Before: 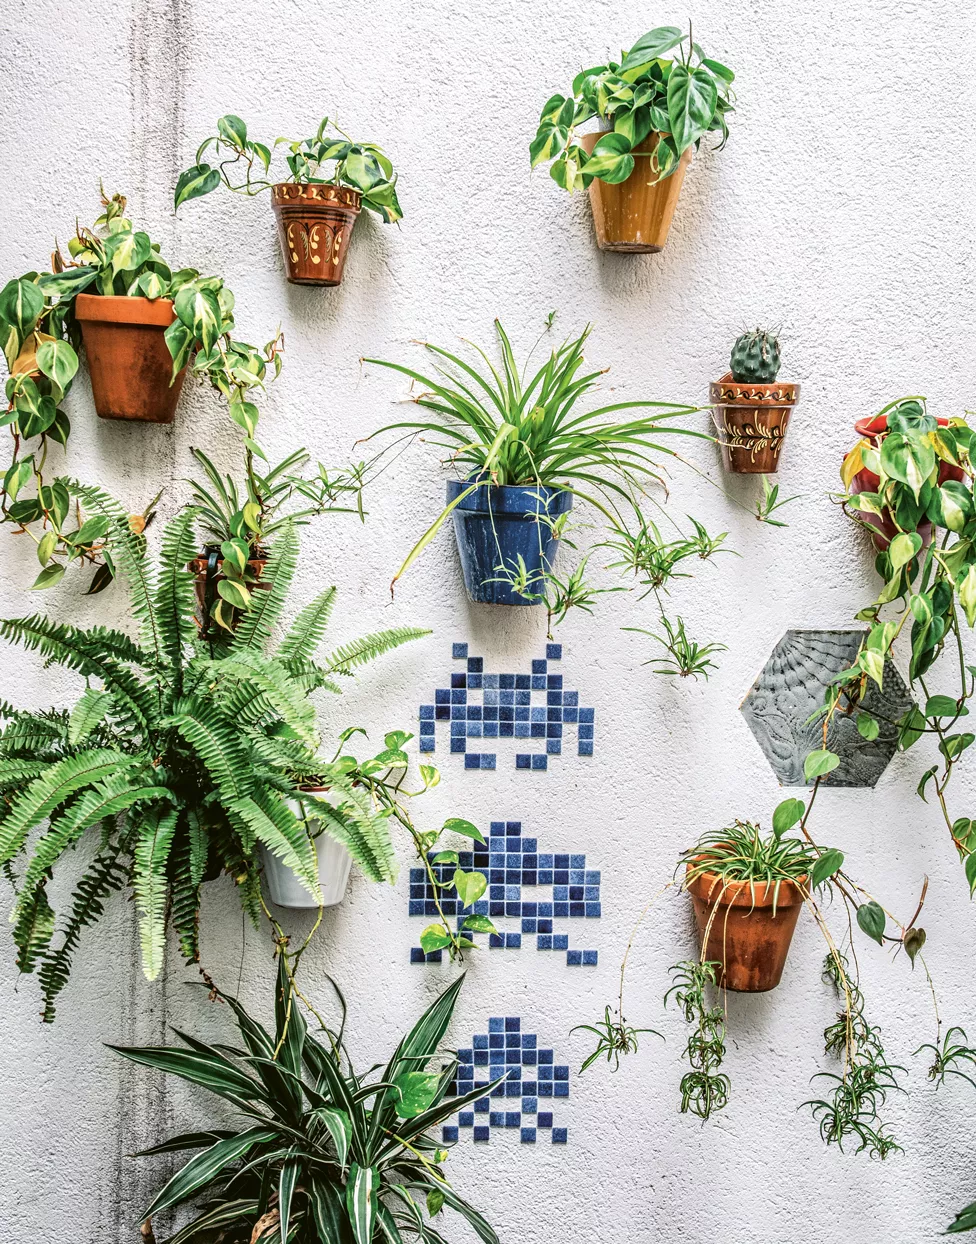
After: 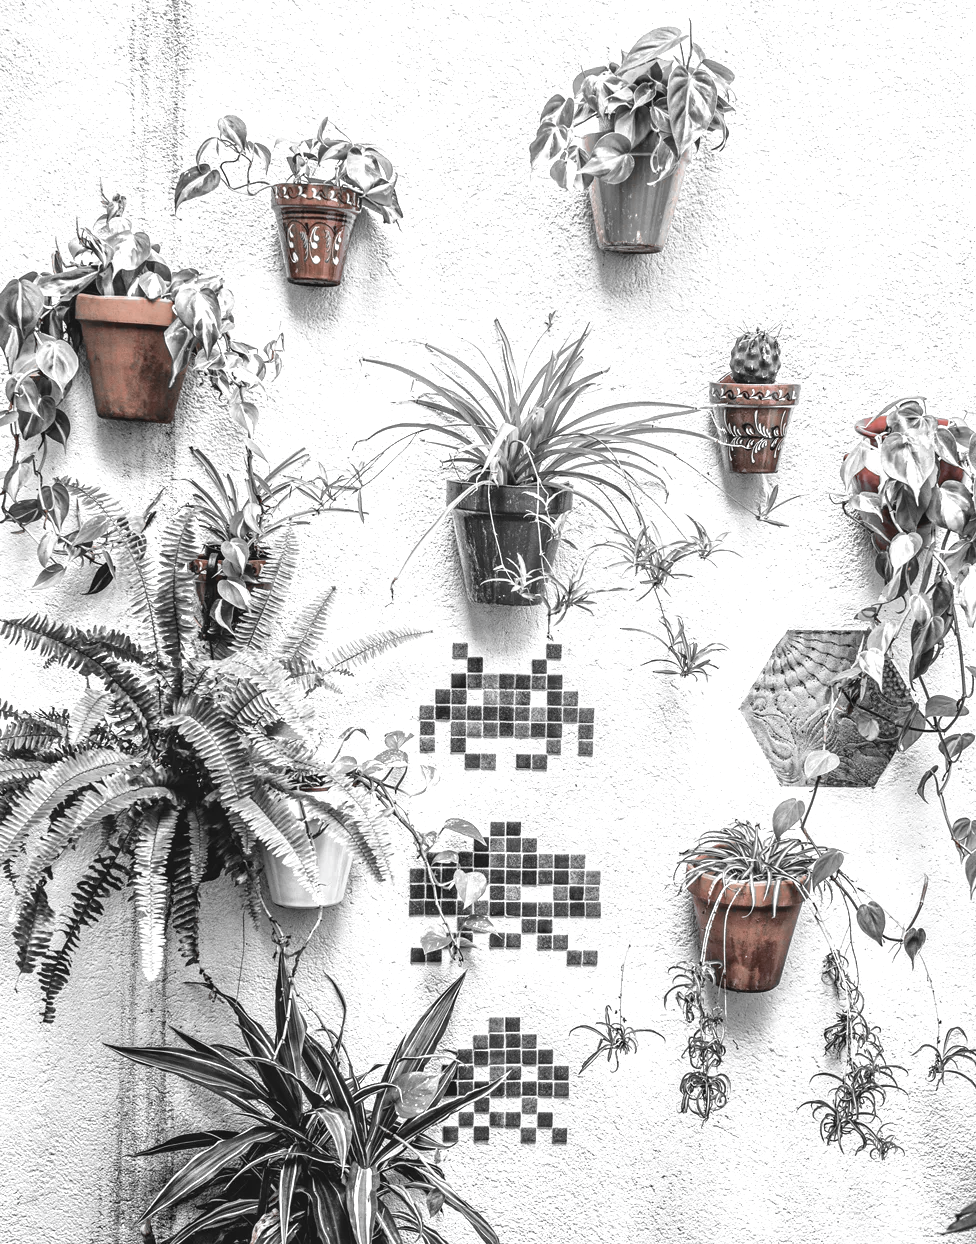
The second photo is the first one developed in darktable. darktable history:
color zones: curves: ch1 [(0, 0.006) (0.094, 0.285) (0.171, 0.001) (0.429, 0.001) (0.571, 0.003) (0.714, 0.004) (0.857, 0.004) (1, 0.006)]
color calibration: illuminant as shot in camera, adaptation linear Bradford (ICC v4), x 0.406, y 0.404, temperature 3583.2 K
shadows and highlights: shadows 25.08, highlights -26.05
exposure: black level correction -0.002, exposure 0.545 EV, compensate highlight preservation false
